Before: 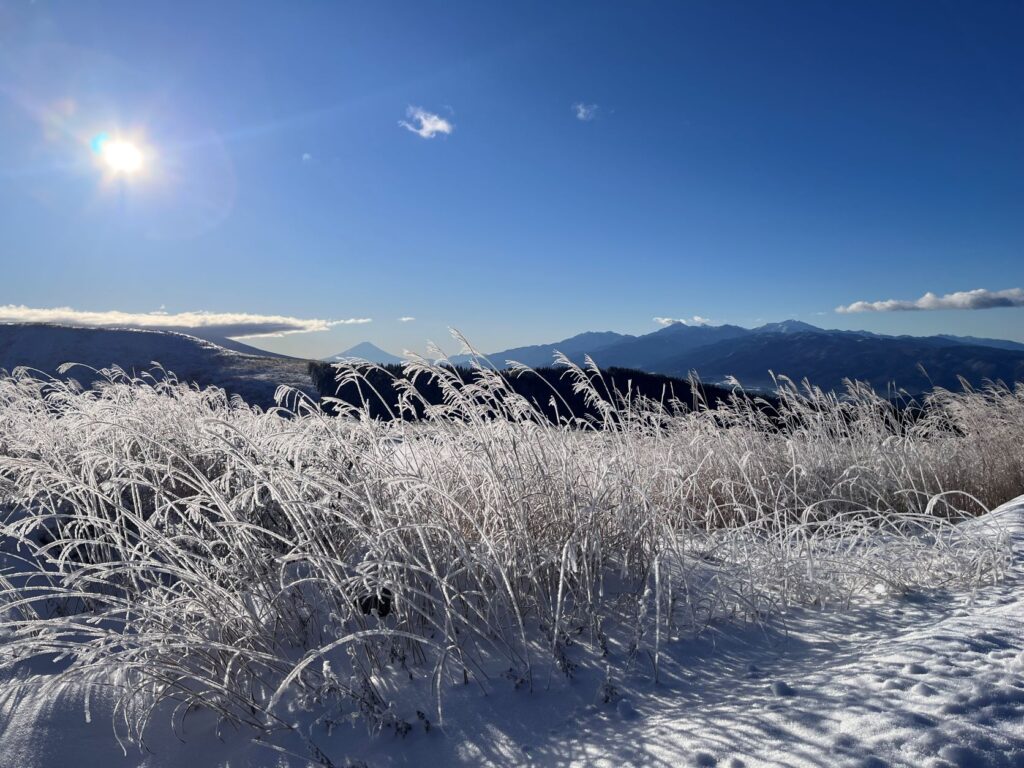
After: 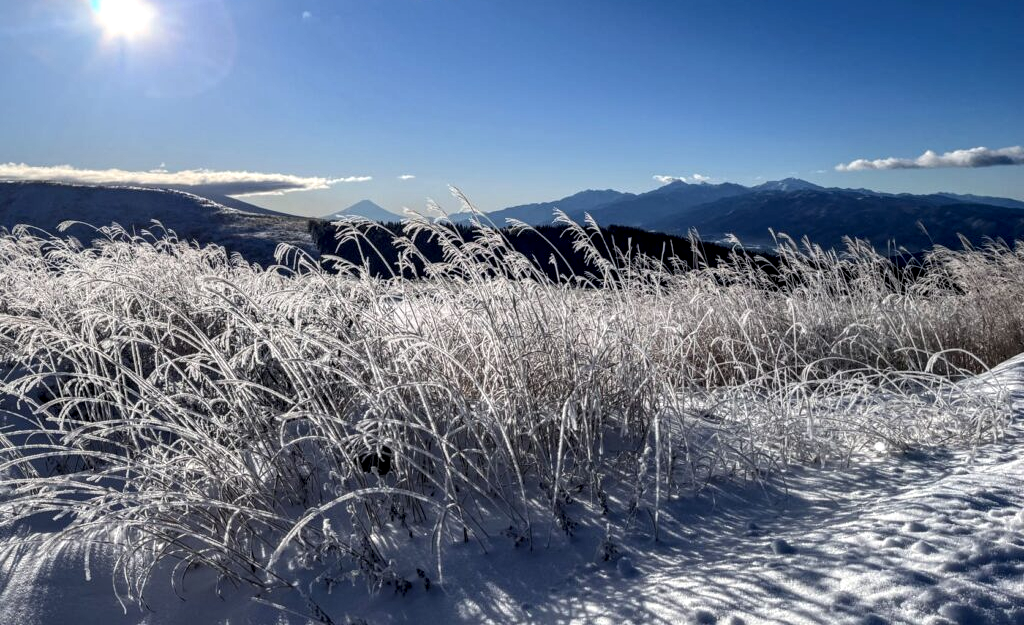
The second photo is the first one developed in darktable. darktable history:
crop and rotate: top 18.507%
local contrast: highlights 20%, detail 150%
